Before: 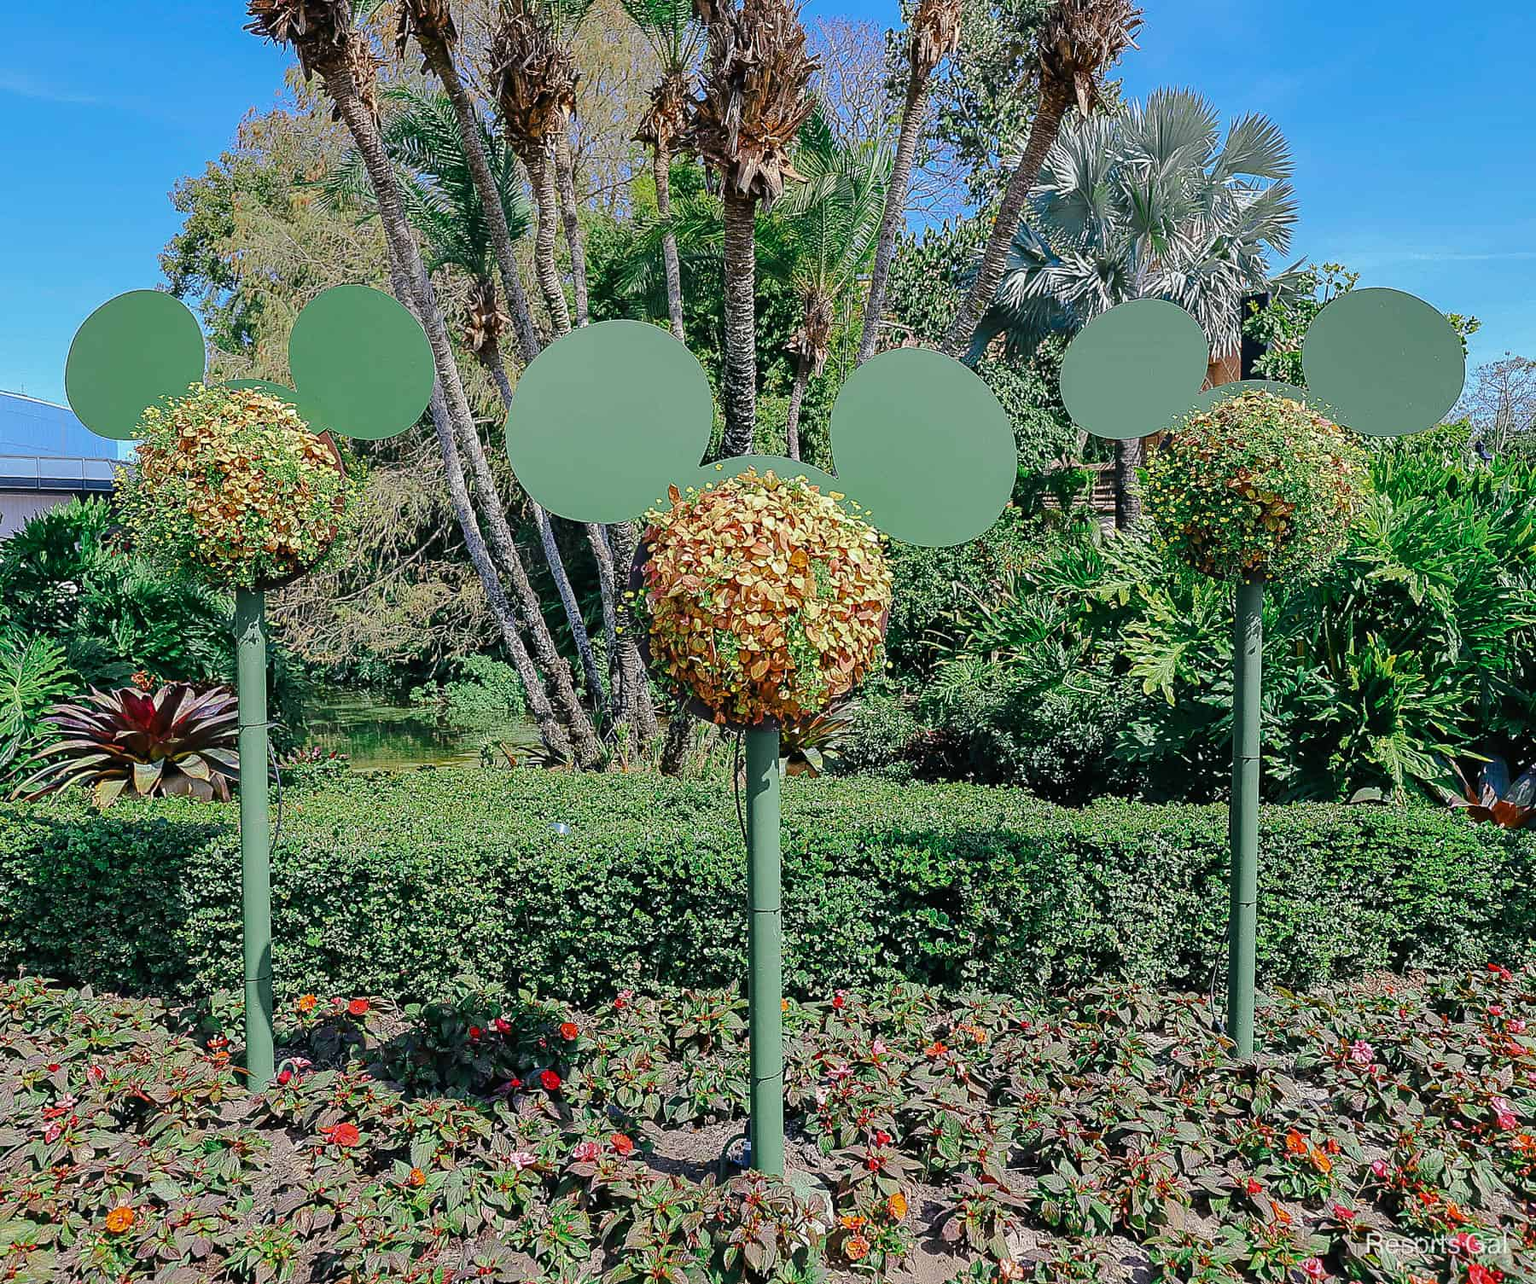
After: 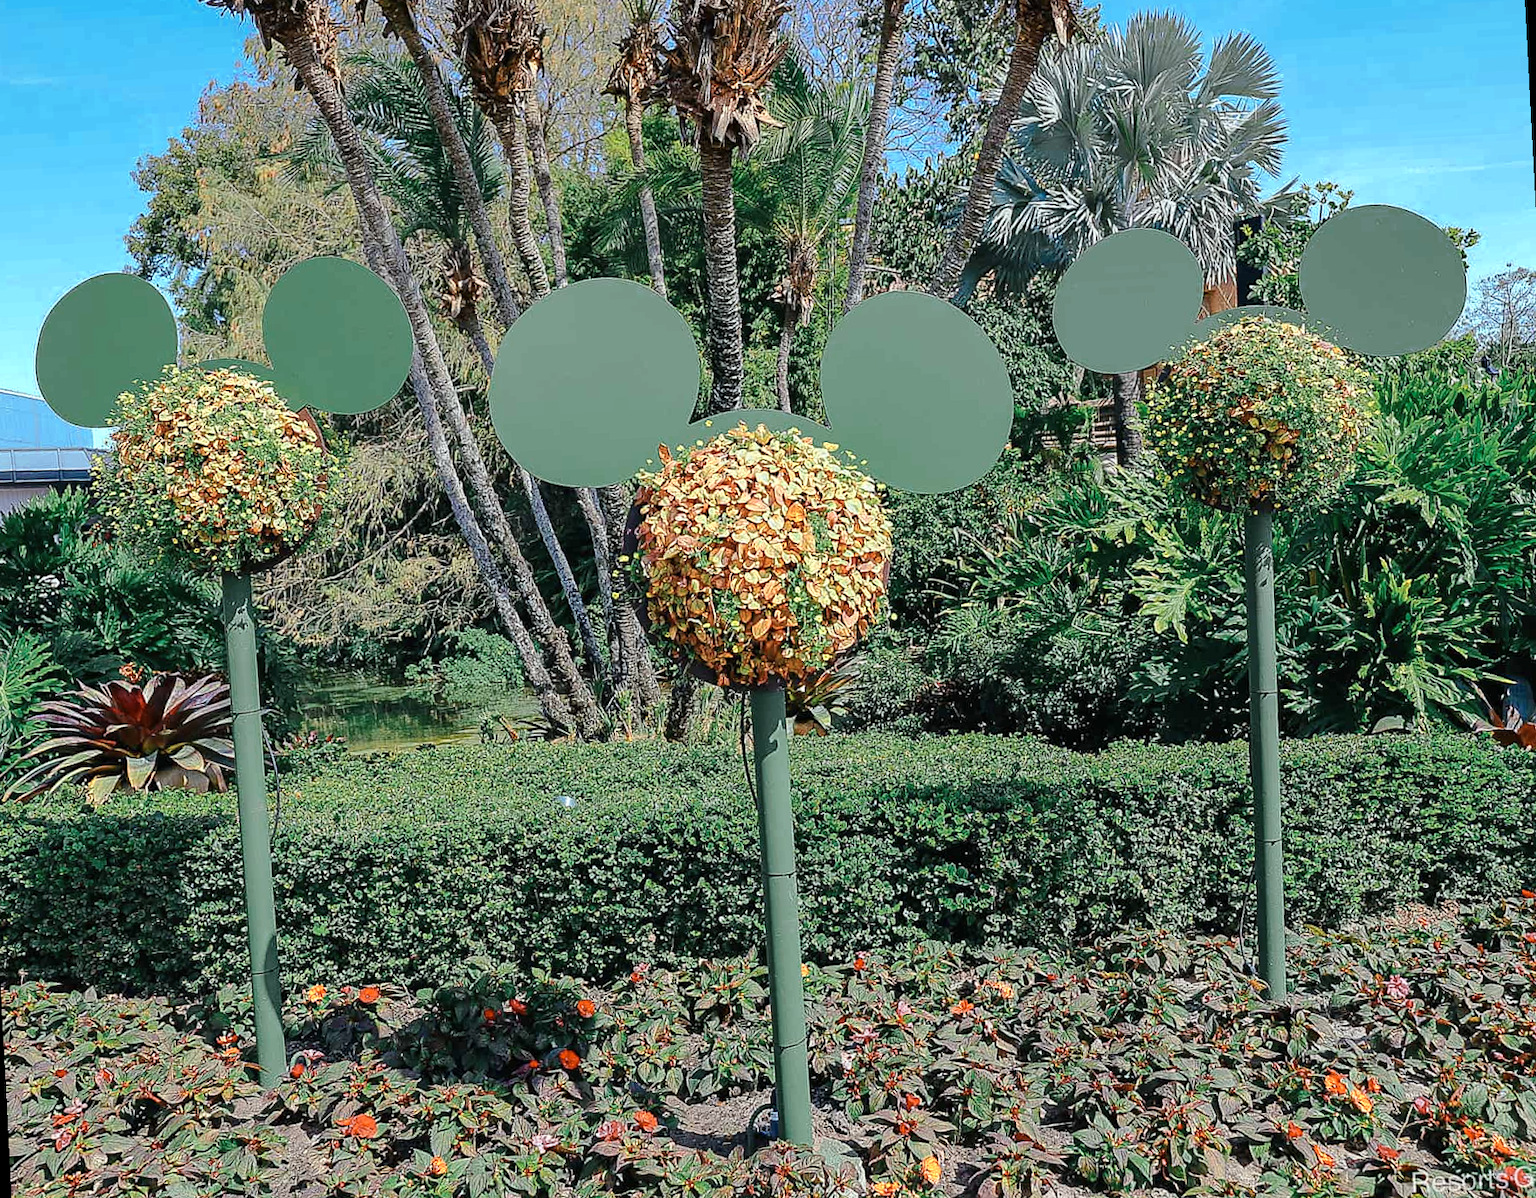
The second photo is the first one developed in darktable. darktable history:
white balance: red 0.978, blue 0.999
color zones: curves: ch0 [(0.018, 0.548) (0.197, 0.654) (0.425, 0.447) (0.605, 0.658) (0.732, 0.579)]; ch1 [(0.105, 0.531) (0.224, 0.531) (0.386, 0.39) (0.618, 0.456) (0.732, 0.456) (0.956, 0.421)]; ch2 [(0.039, 0.583) (0.215, 0.465) (0.399, 0.544) (0.465, 0.548) (0.614, 0.447) (0.724, 0.43) (0.882, 0.623) (0.956, 0.632)]
rotate and perspective: rotation -3°, crop left 0.031, crop right 0.968, crop top 0.07, crop bottom 0.93
